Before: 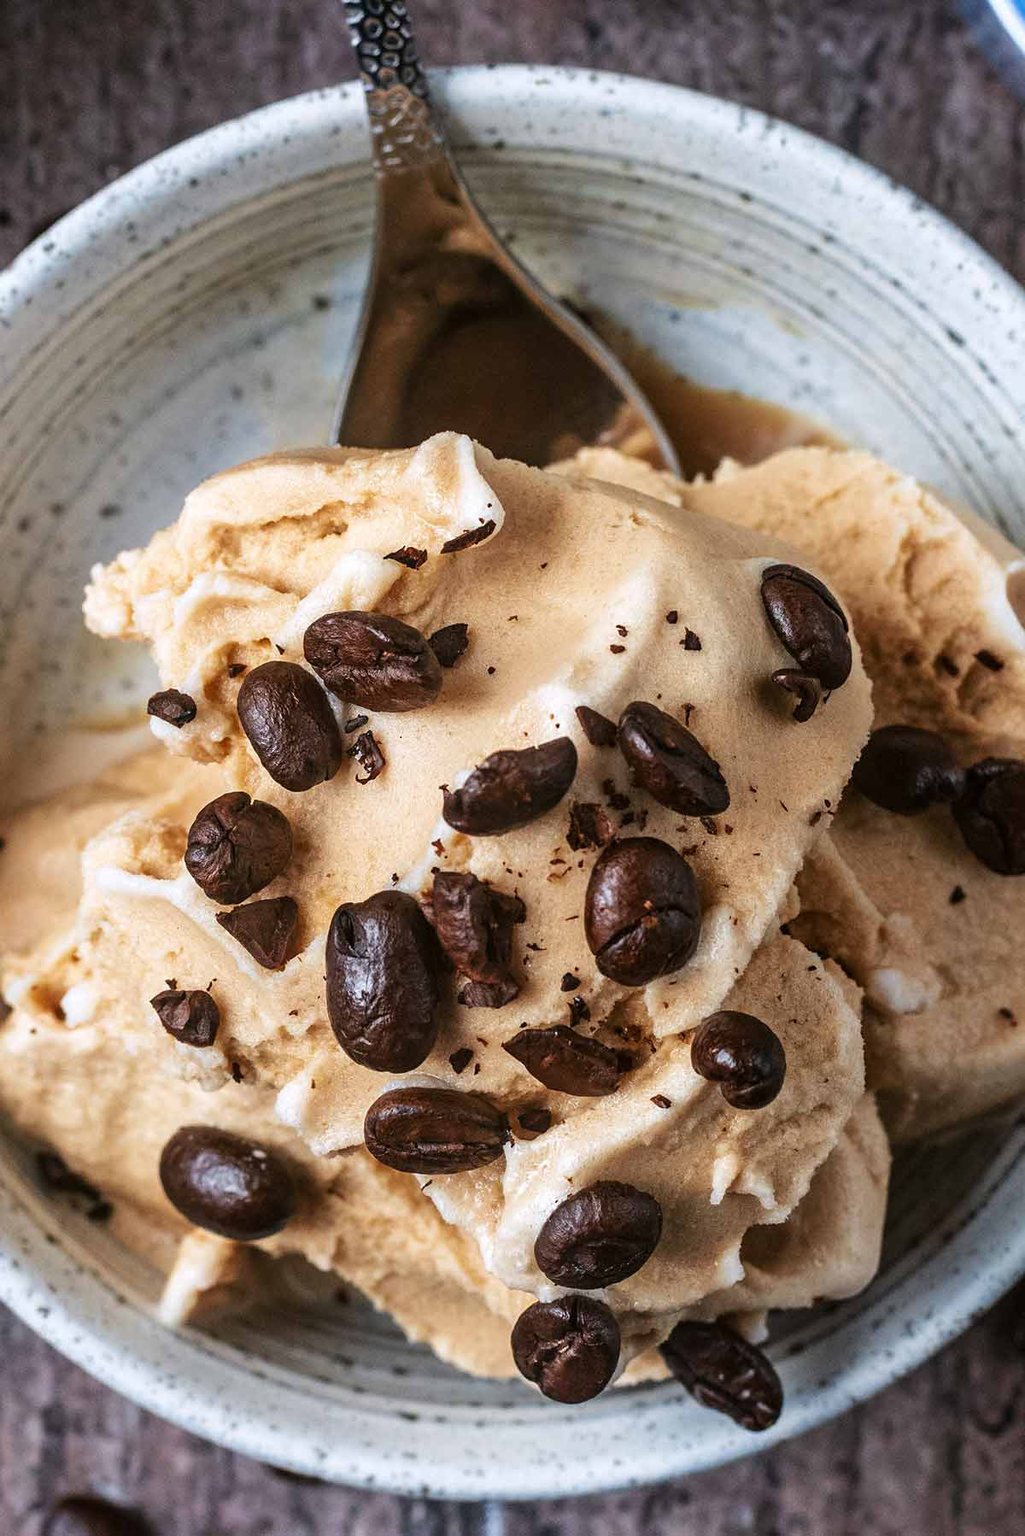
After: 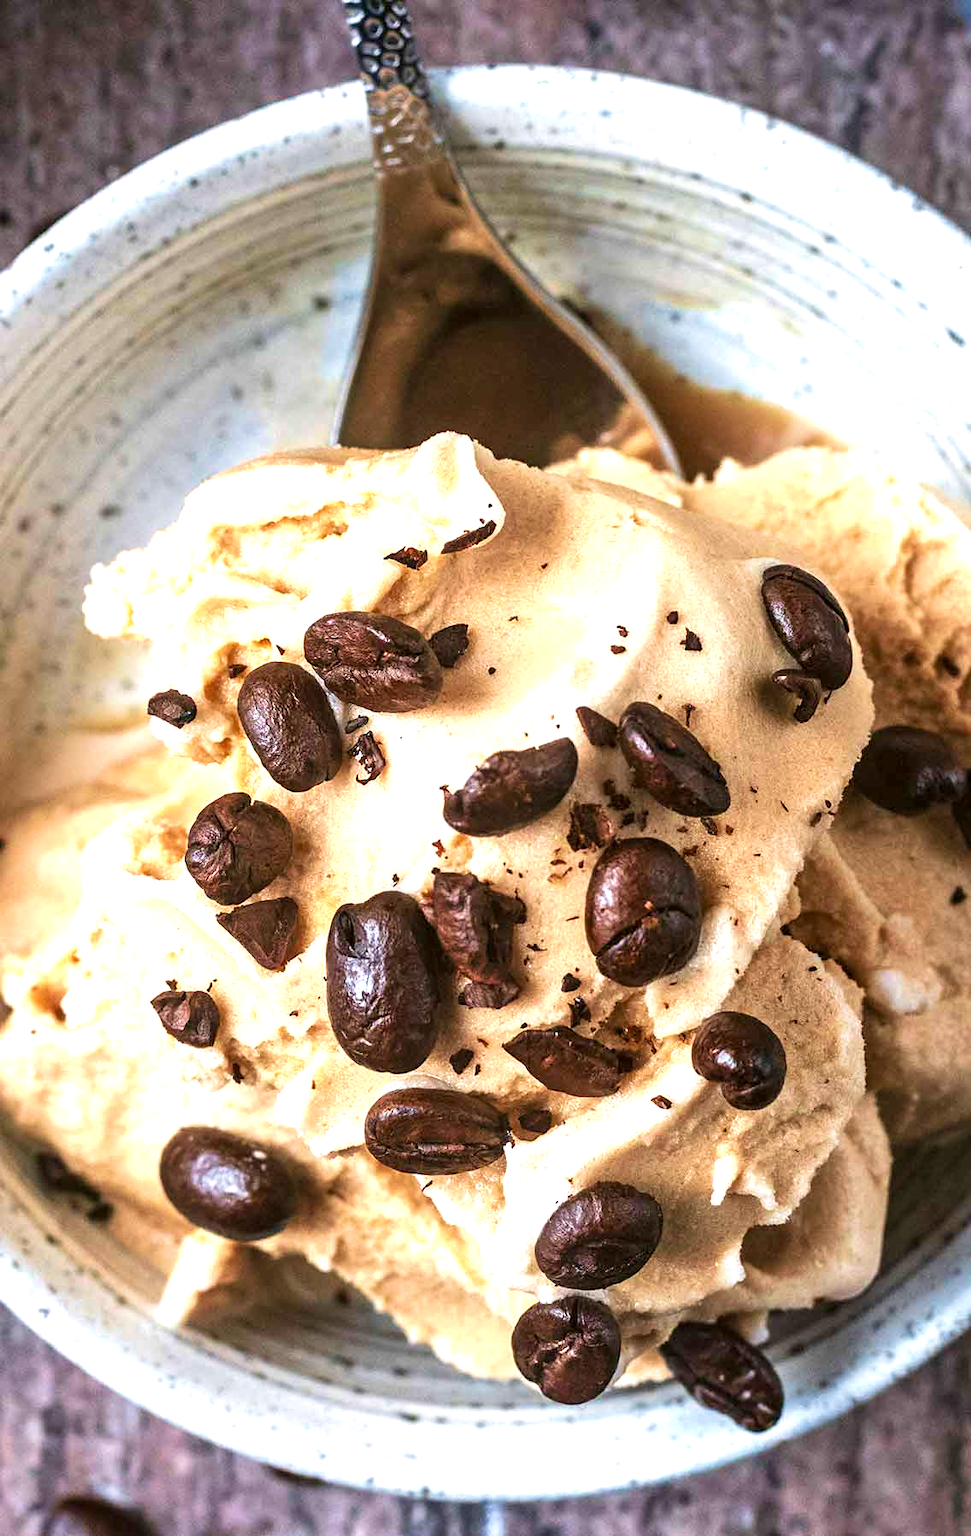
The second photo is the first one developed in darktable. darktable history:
velvia: strength 26.64%
crop and rotate: left 0%, right 5.253%
exposure: black level correction 0.001, exposure 0.965 EV, compensate highlight preservation false
